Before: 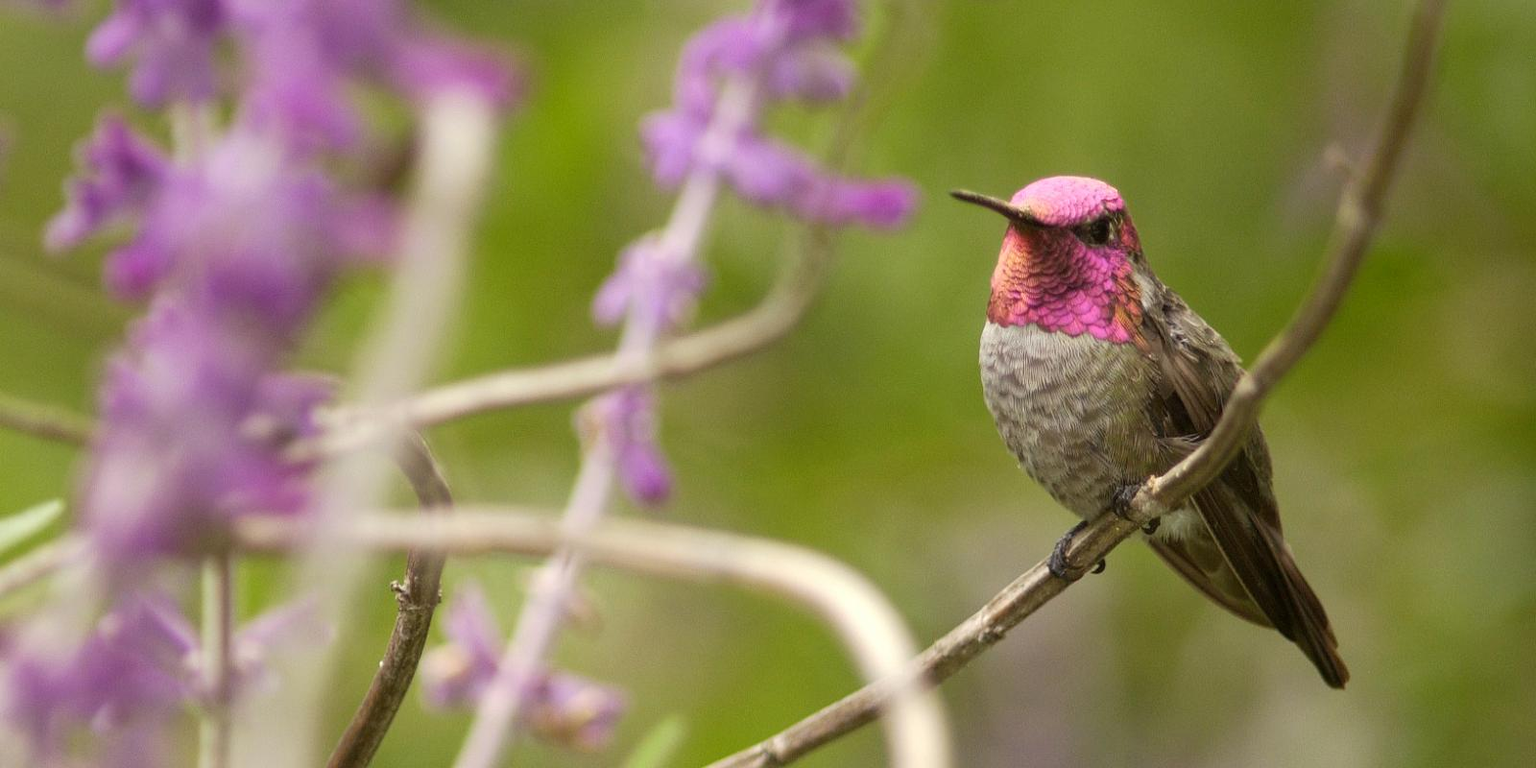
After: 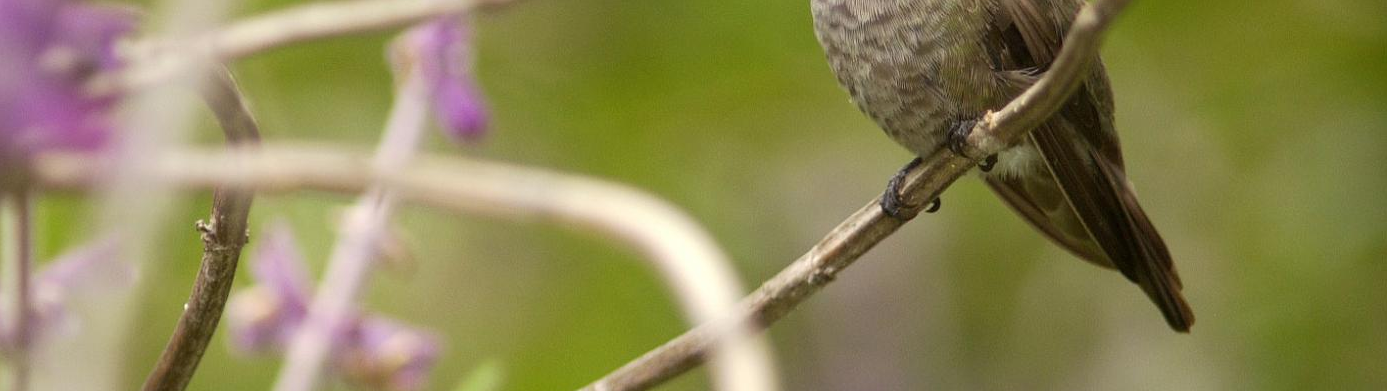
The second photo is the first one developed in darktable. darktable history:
white balance: emerald 1
crop and rotate: left 13.306%, top 48.129%, bottom 2.928%
